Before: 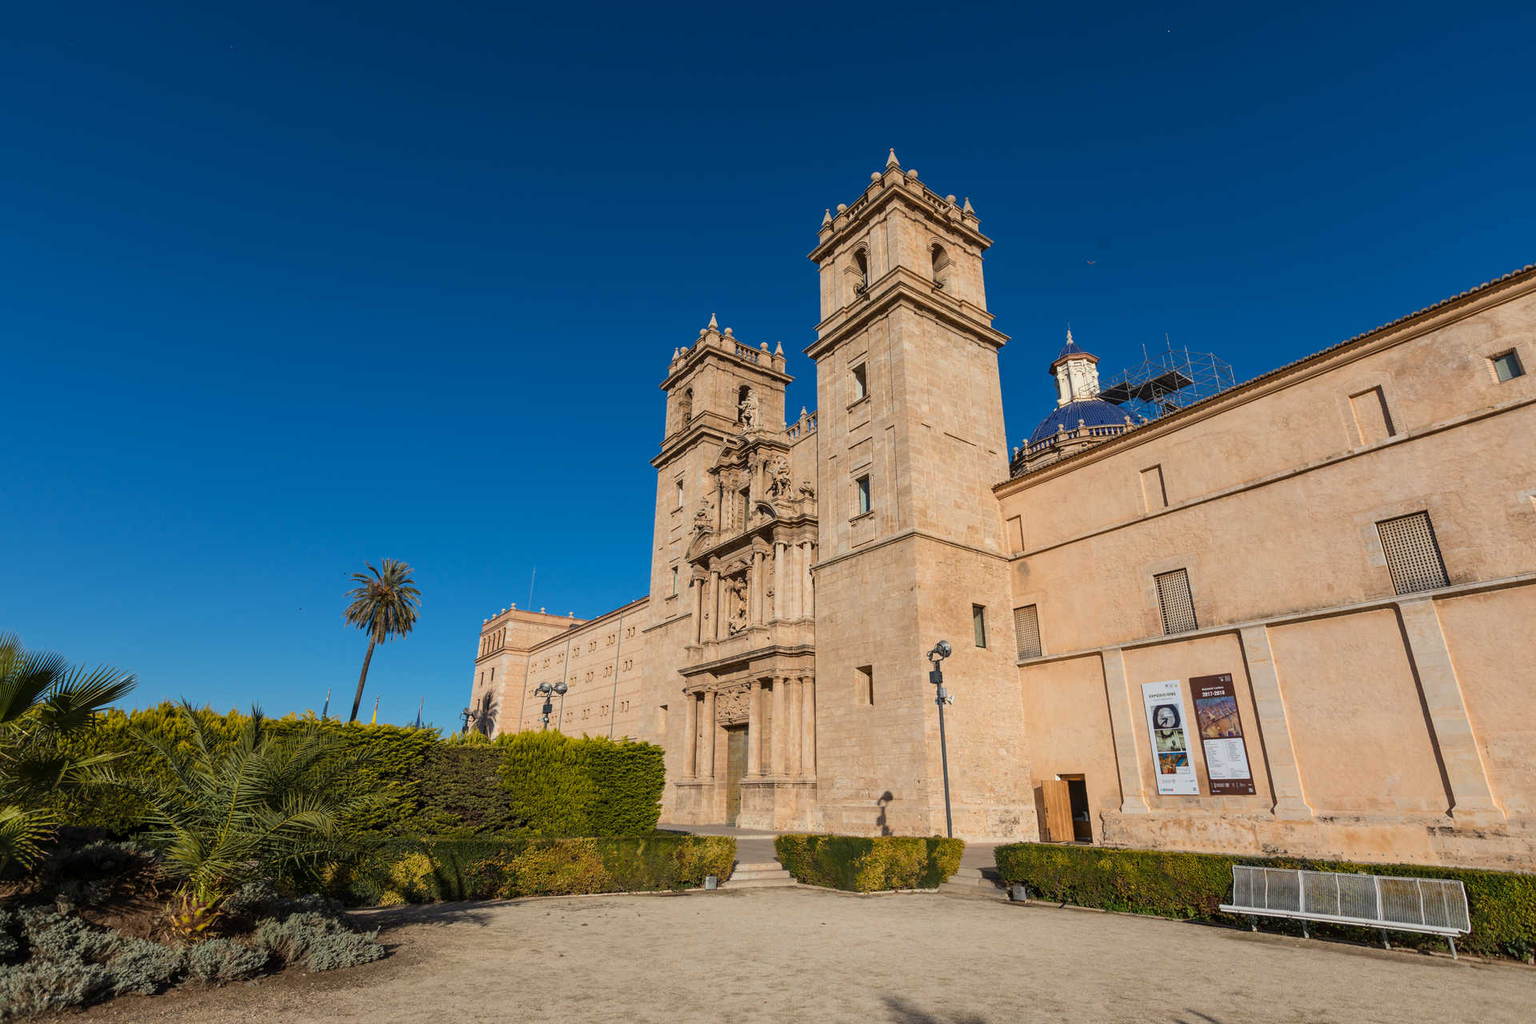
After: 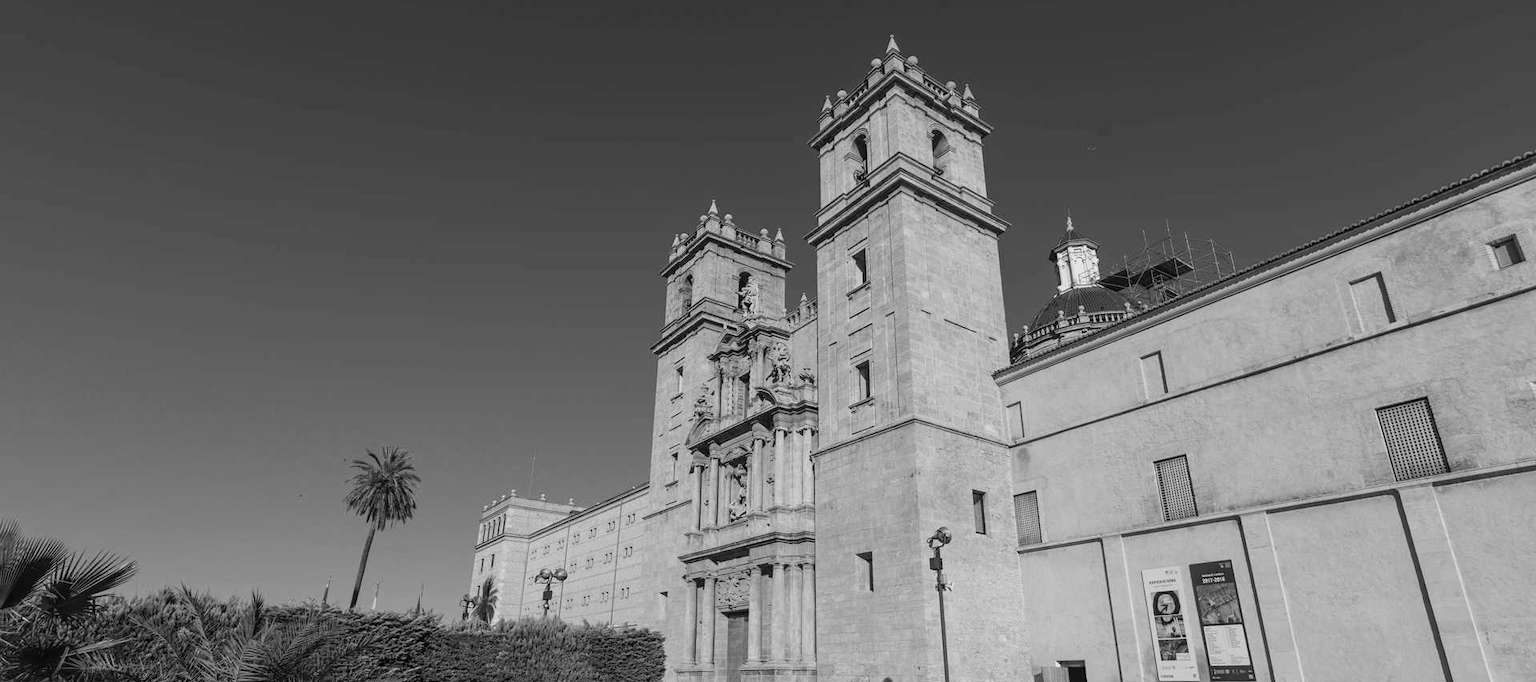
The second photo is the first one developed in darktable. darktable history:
monochrome: on, module defaults
crop: top 11.166%, bottom 22.168%
